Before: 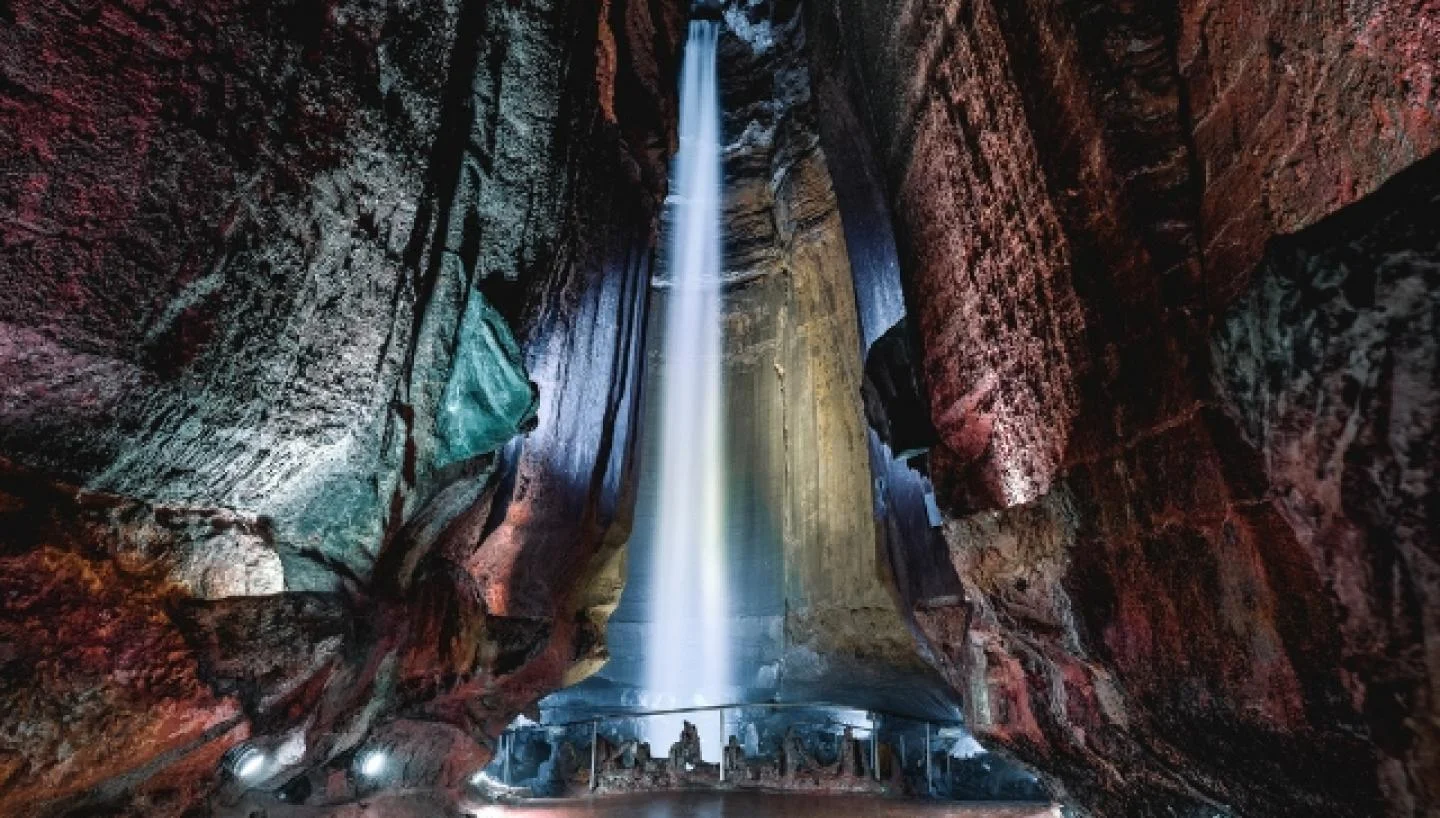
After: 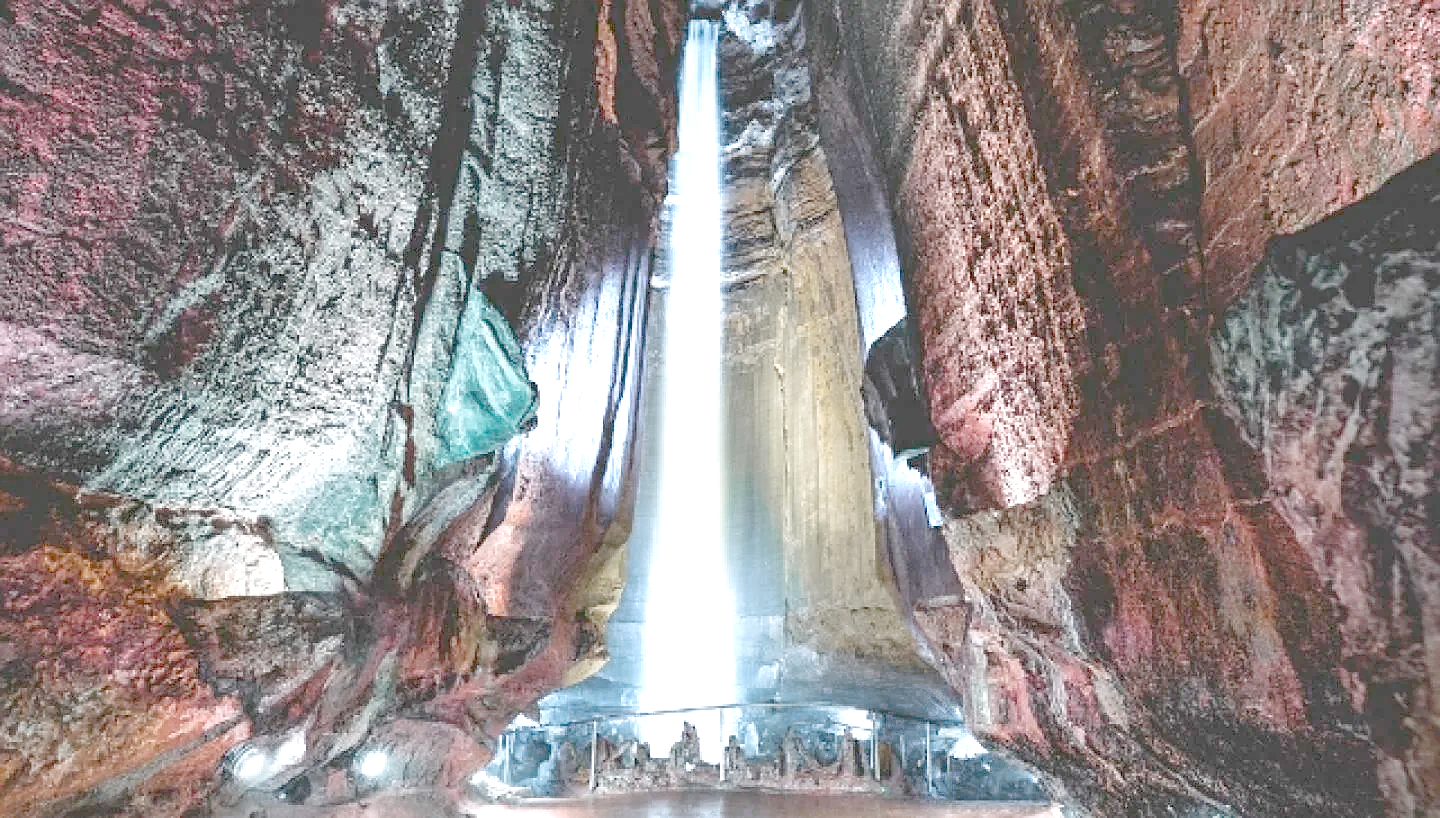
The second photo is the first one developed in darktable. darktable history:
sharpen: on, module defaults
exposure: exposure 0.375 EV
color zones: curves: ch0 [(0.203, 0.433) (0.607, 0.517) (0.697, 0.696) (0.705, 0.897)]
